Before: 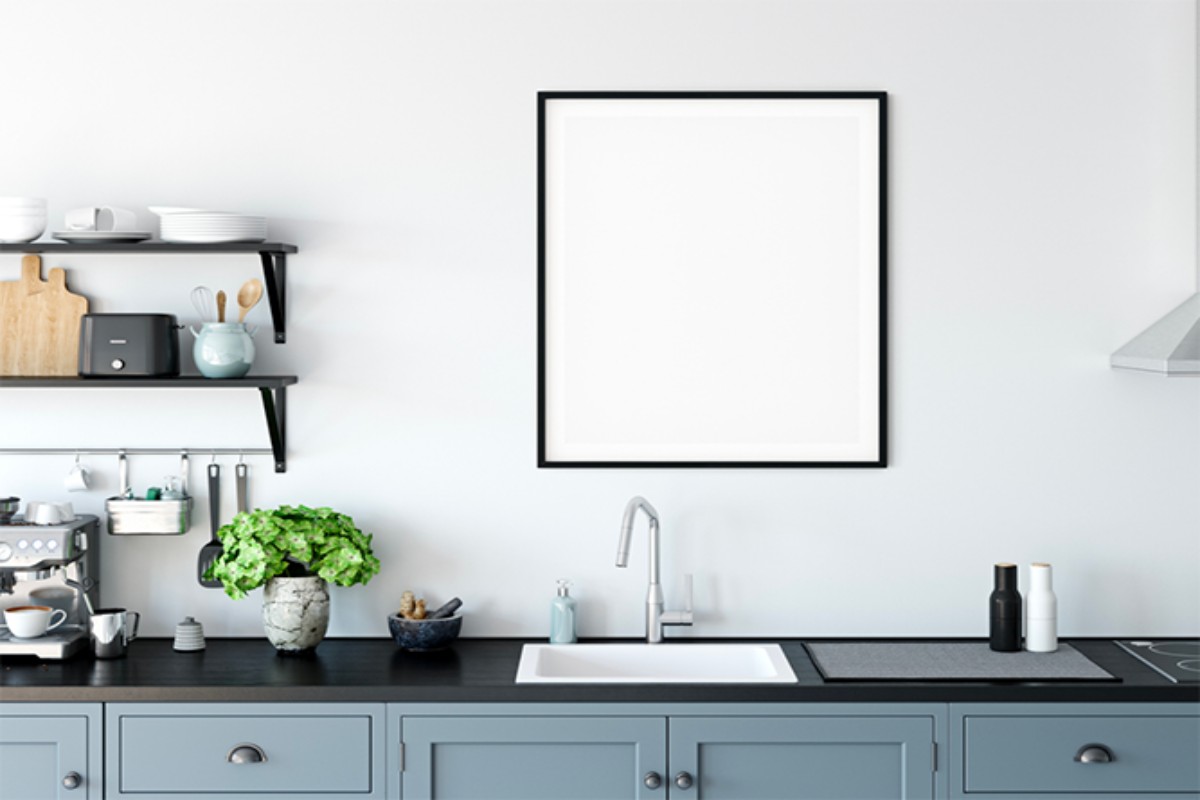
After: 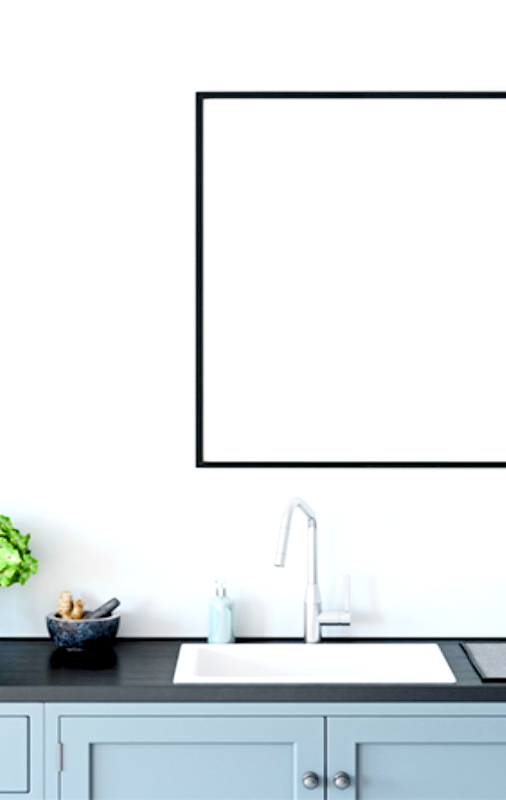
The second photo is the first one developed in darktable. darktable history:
color balance rgb: perceptual saturation grading › global saturation 20%, perceptual saturation grading › highlights -25%, perceptual saturation grading › shadows 25%
contrast brightness saturation: contrast 0.14, brightness 0.21
crop: left 28.583%, right 29.231%
exposure: black level correction 0.005, exposure 0.417 EV, compensate highlight preservation false
